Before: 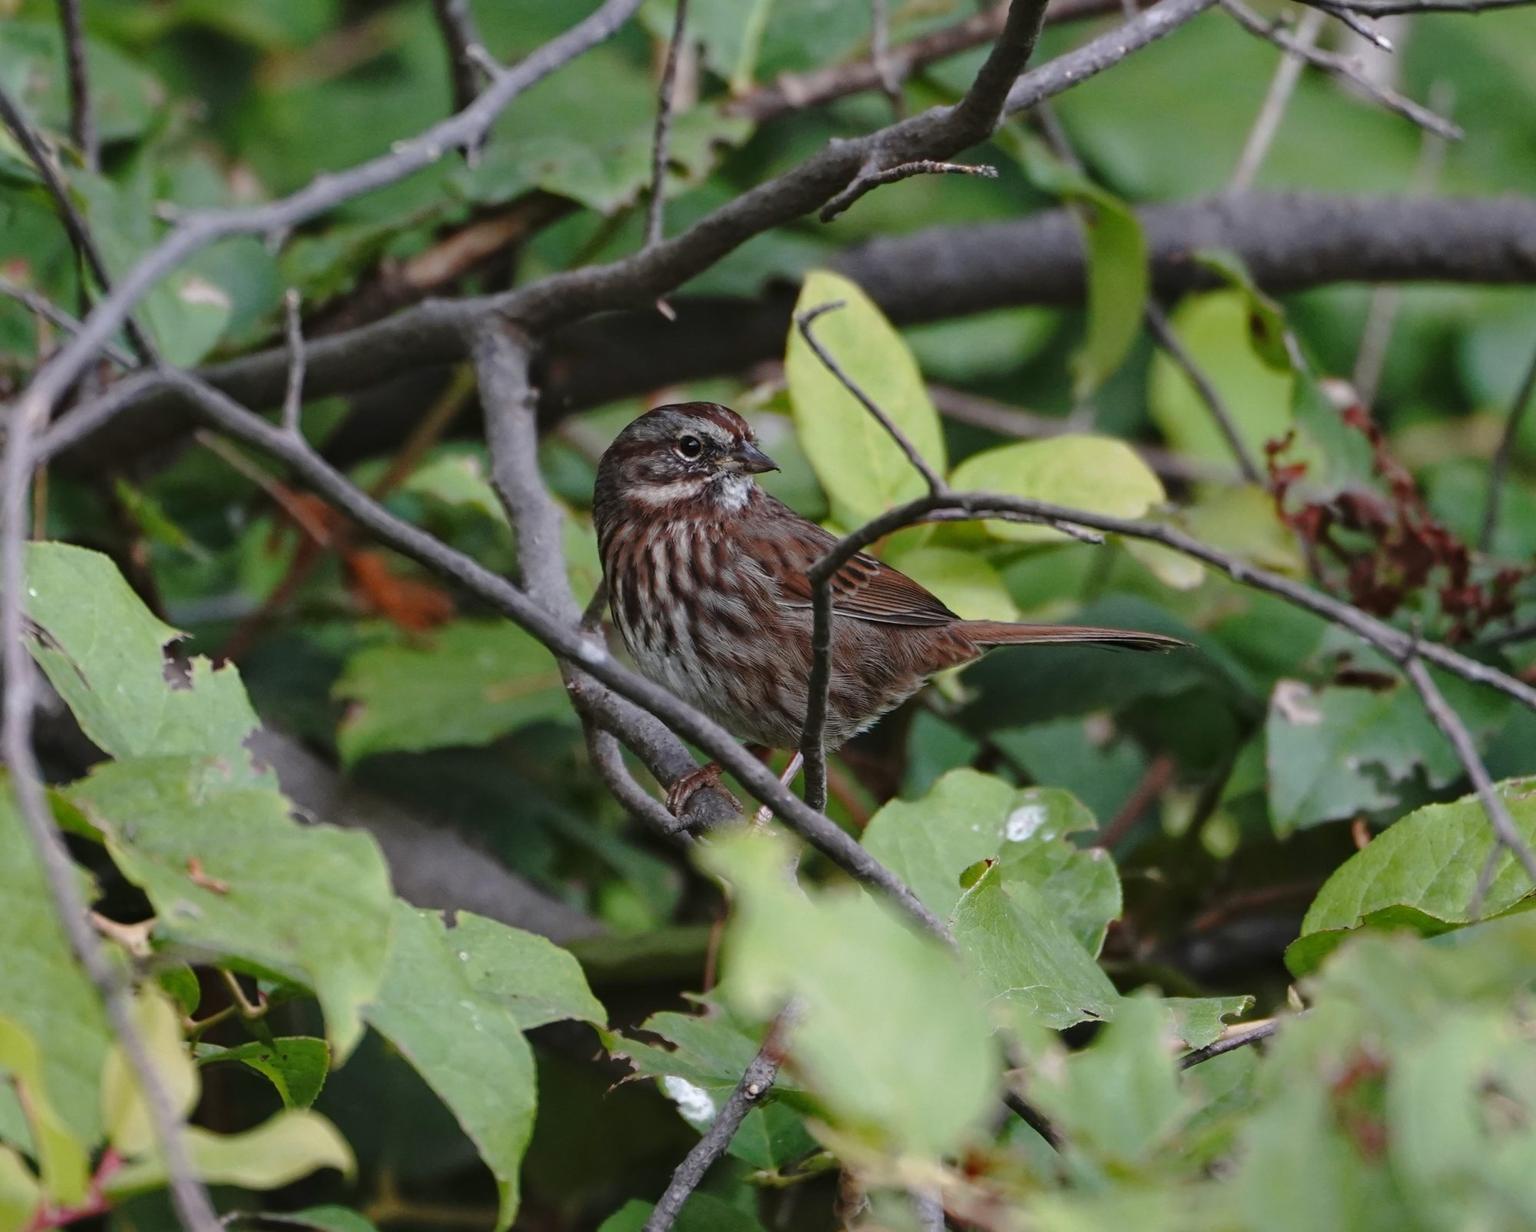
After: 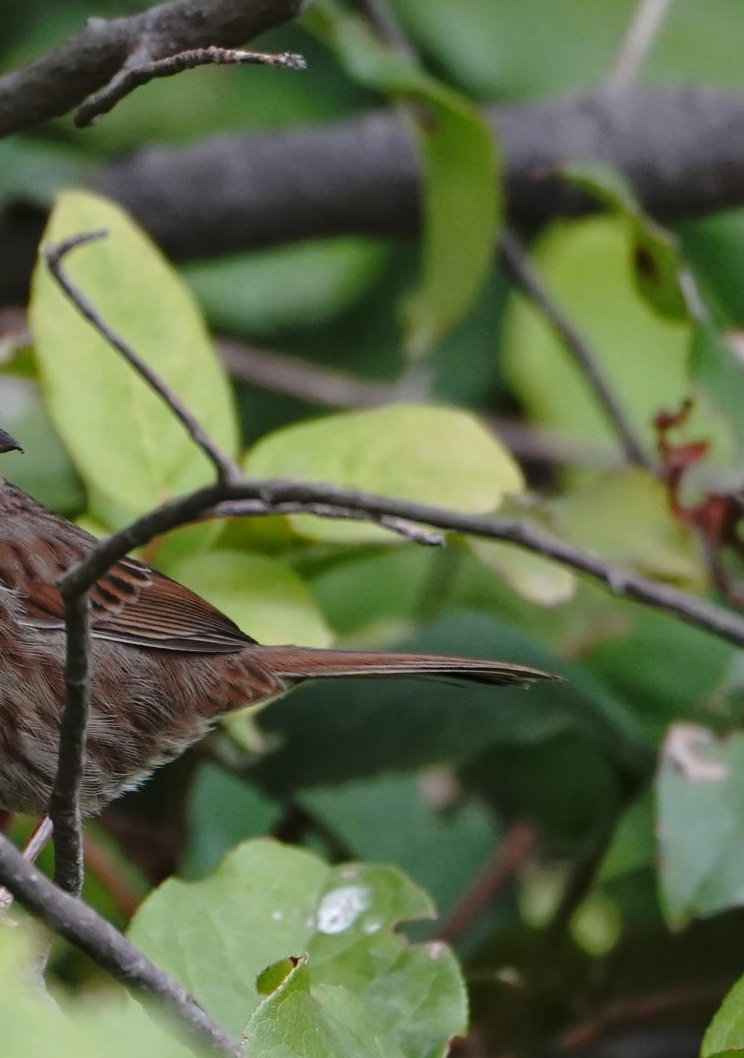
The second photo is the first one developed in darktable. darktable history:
crop and rotate: left 49.666%, top 10.121%, right 13.124%, bottom 23.878%
